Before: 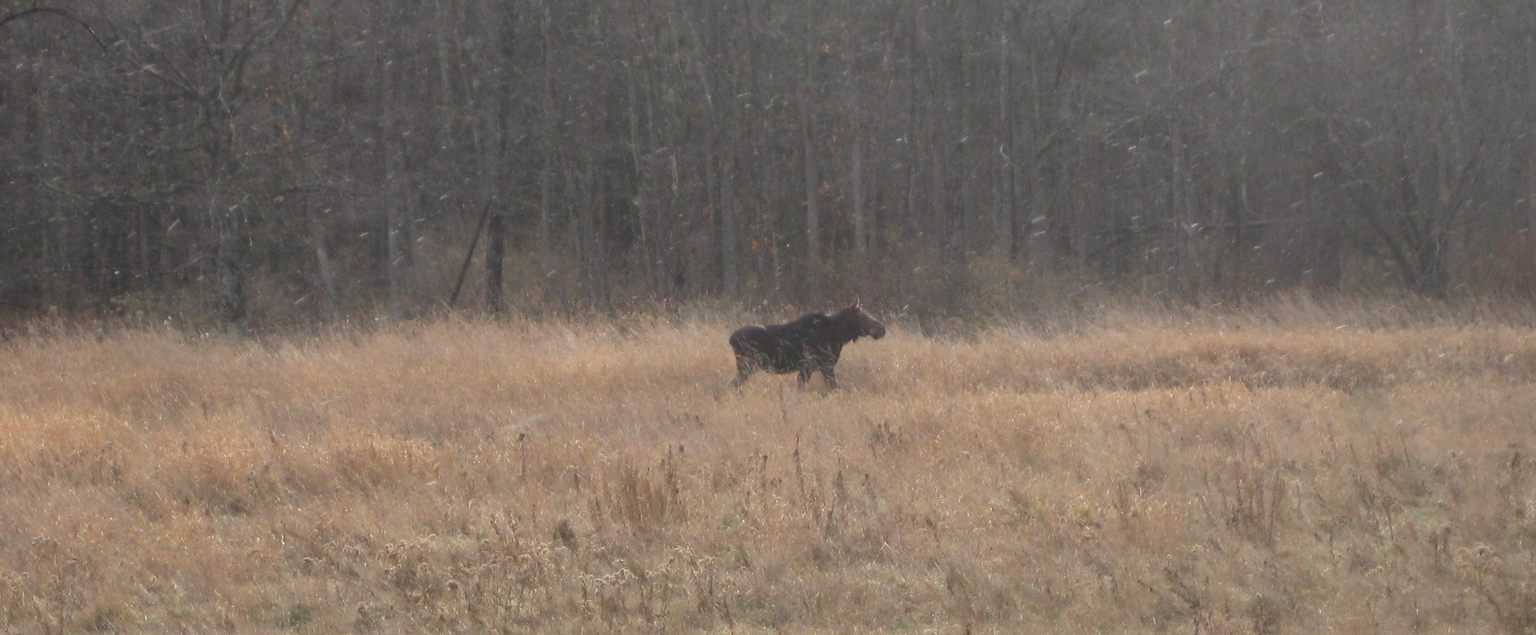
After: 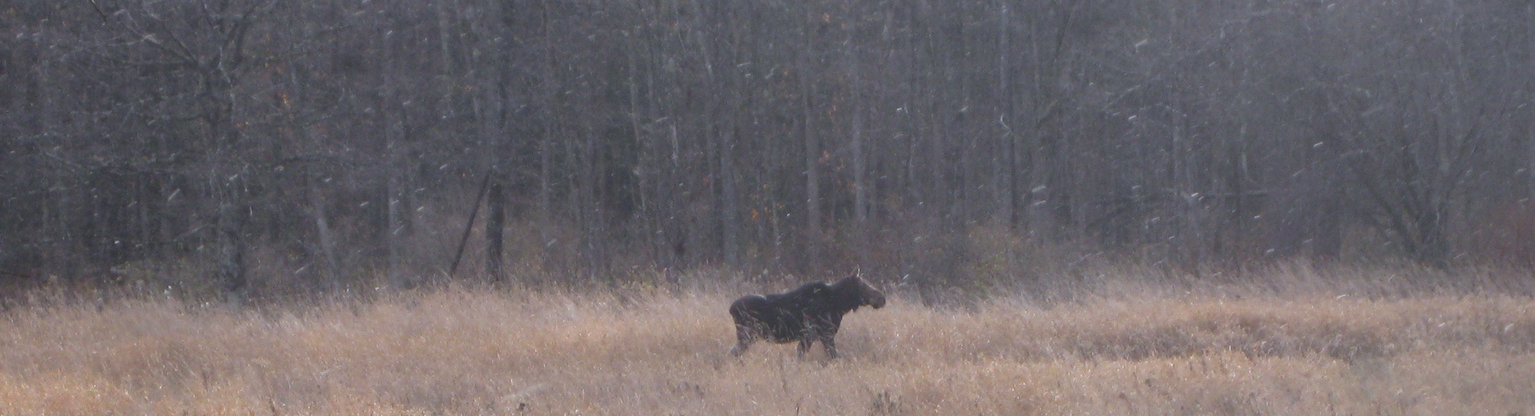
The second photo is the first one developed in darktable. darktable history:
white balance: red 0.967, blue 1.119, emerald 0.756
crop and rotate: top 4.848%, bottom 29.503%
